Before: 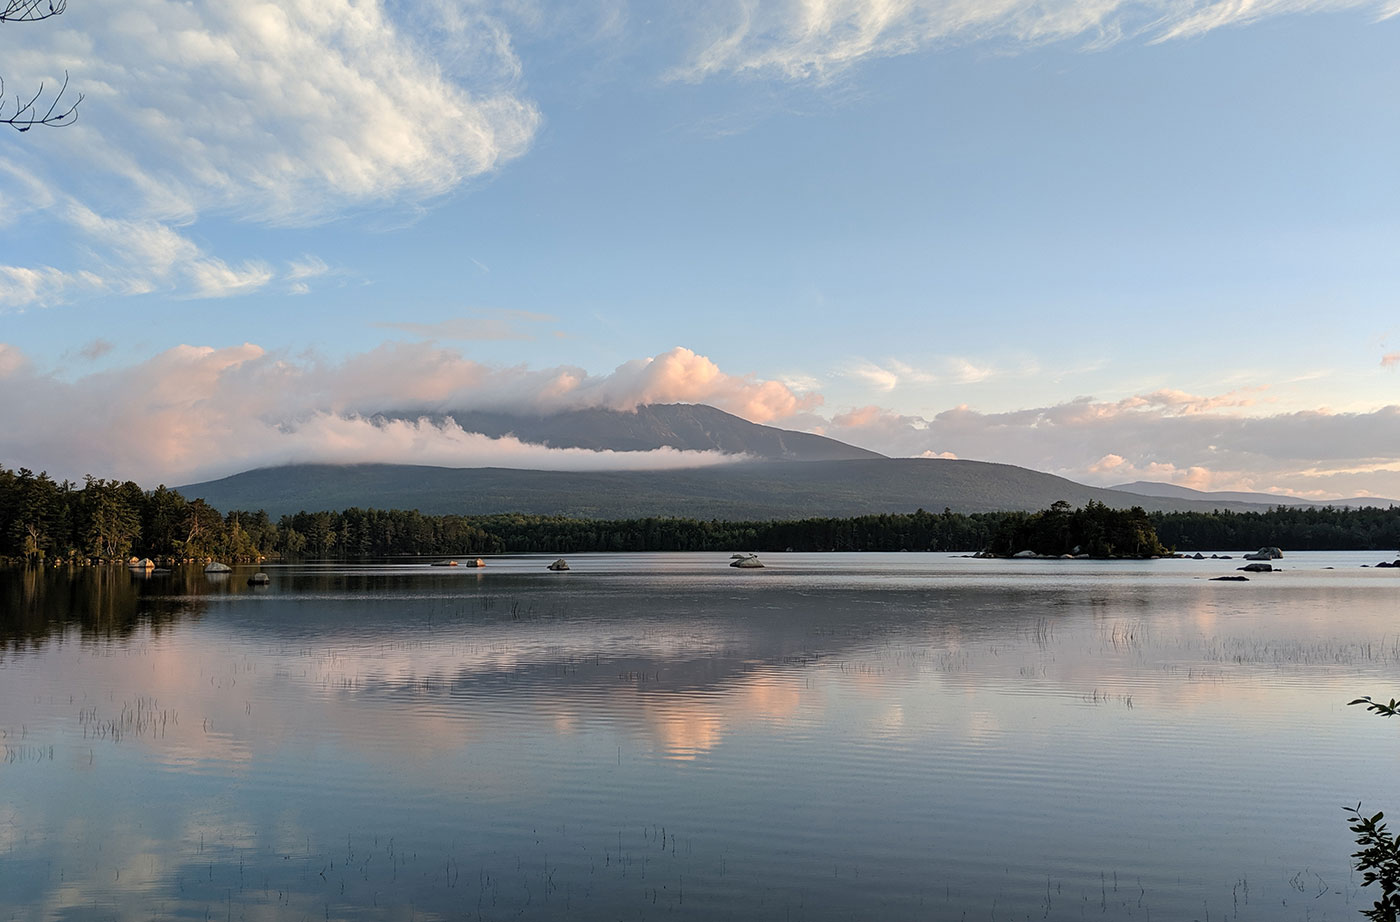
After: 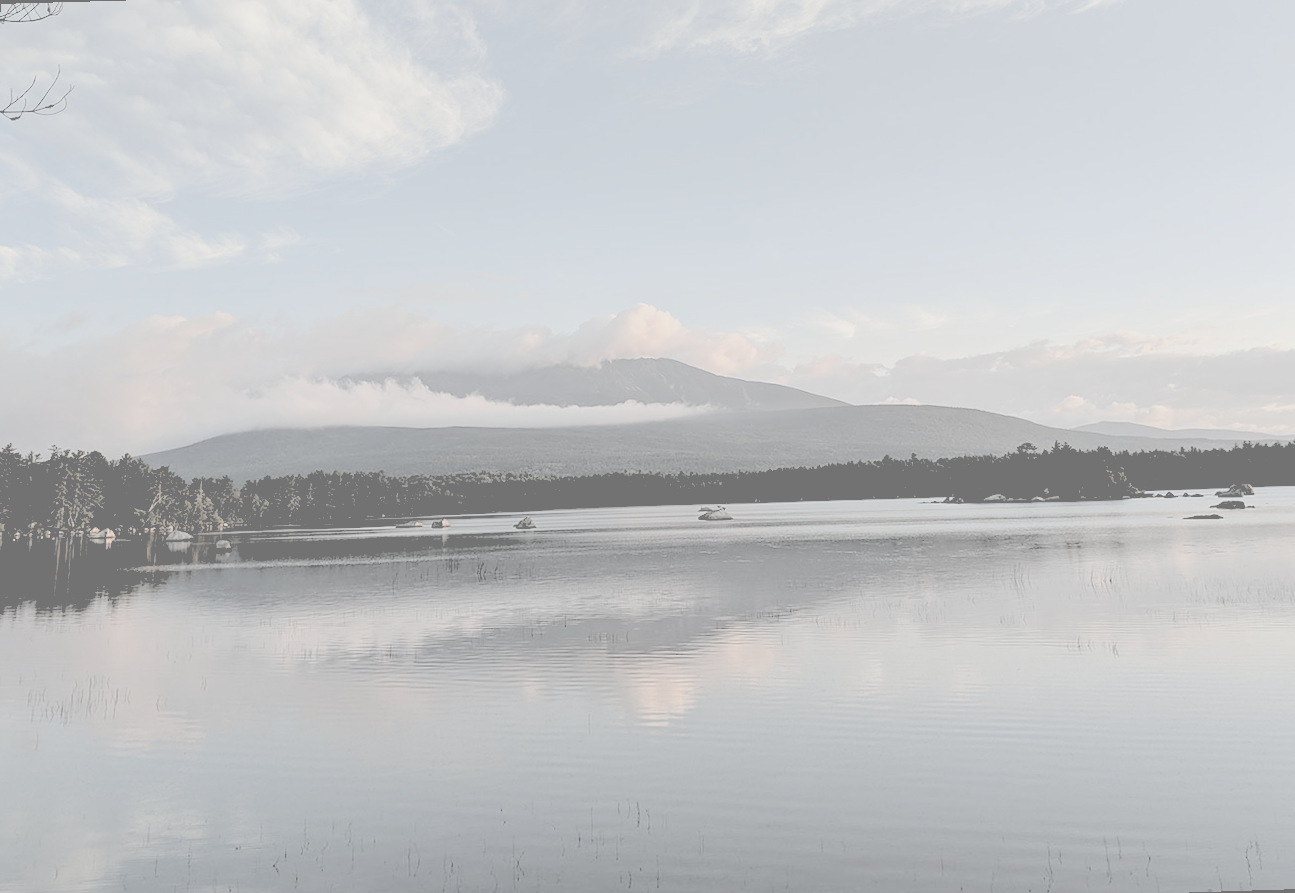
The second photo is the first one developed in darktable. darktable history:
contrast brightness saturation: contrast -0.32, brightness 0.75, saturation -0.78
rotate and perspective: rotation -1.68°, lens shift (vertical) -0.146, crop left 0.049, crop right 0.912, crop top 0.032, crop bottom 0.96
rgb levels: levels [[0.029, 0.461, 0.922], [0, 0.5, 1], [0, 0.5, 1]]
